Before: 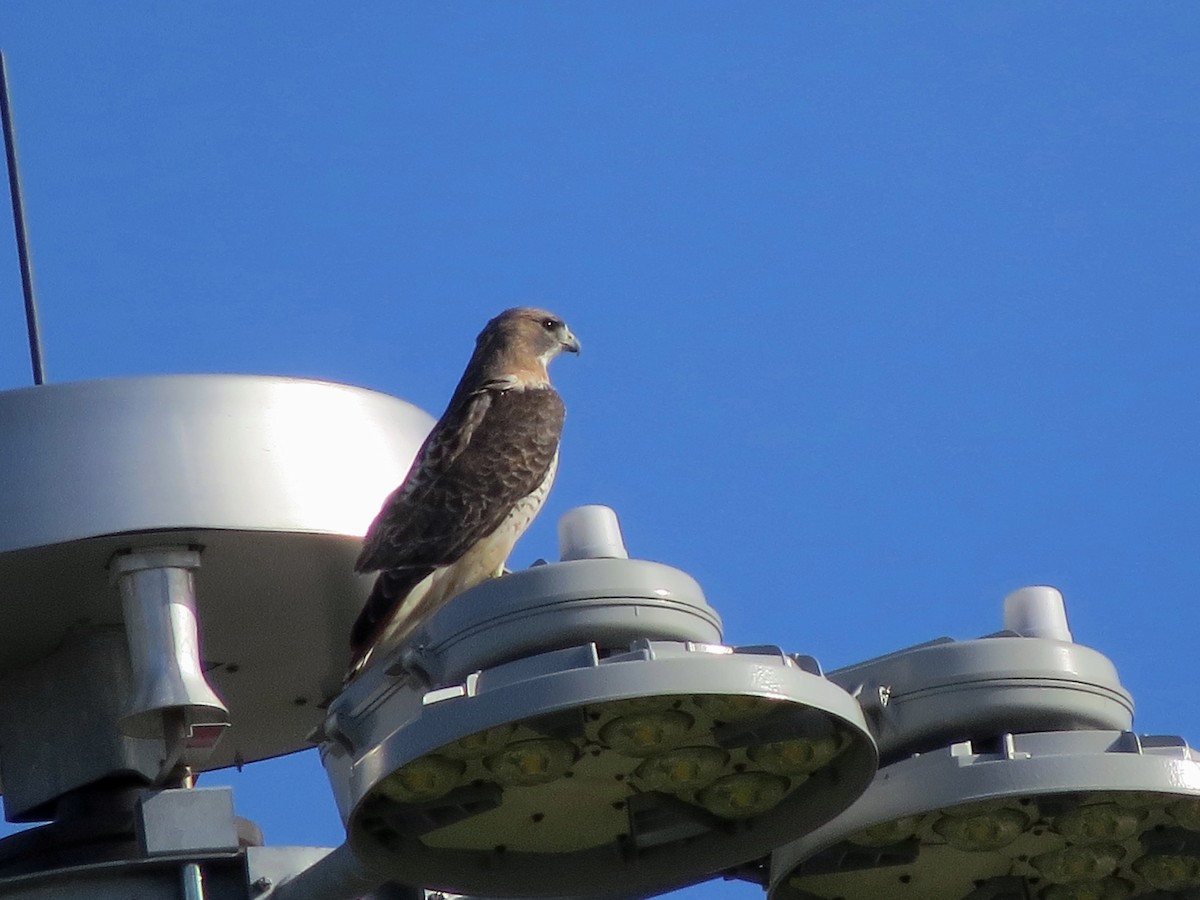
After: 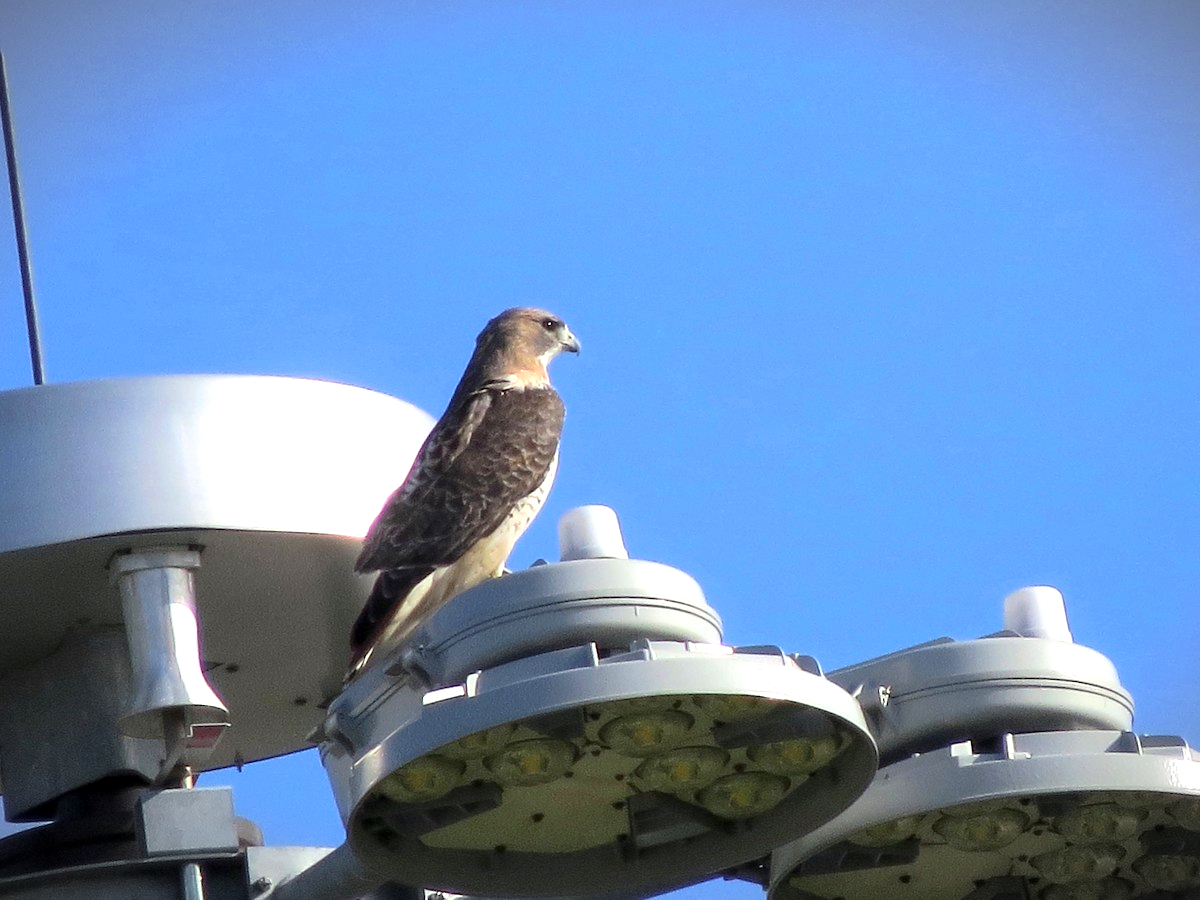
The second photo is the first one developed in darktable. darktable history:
exposure: black level correction 0.001, exposure 0.958 EV, compensate highlight preservation false
vignetting: fall-off start 100.49%, brightness -0.575, center (0, 0.007), width/height ratio 1.324
